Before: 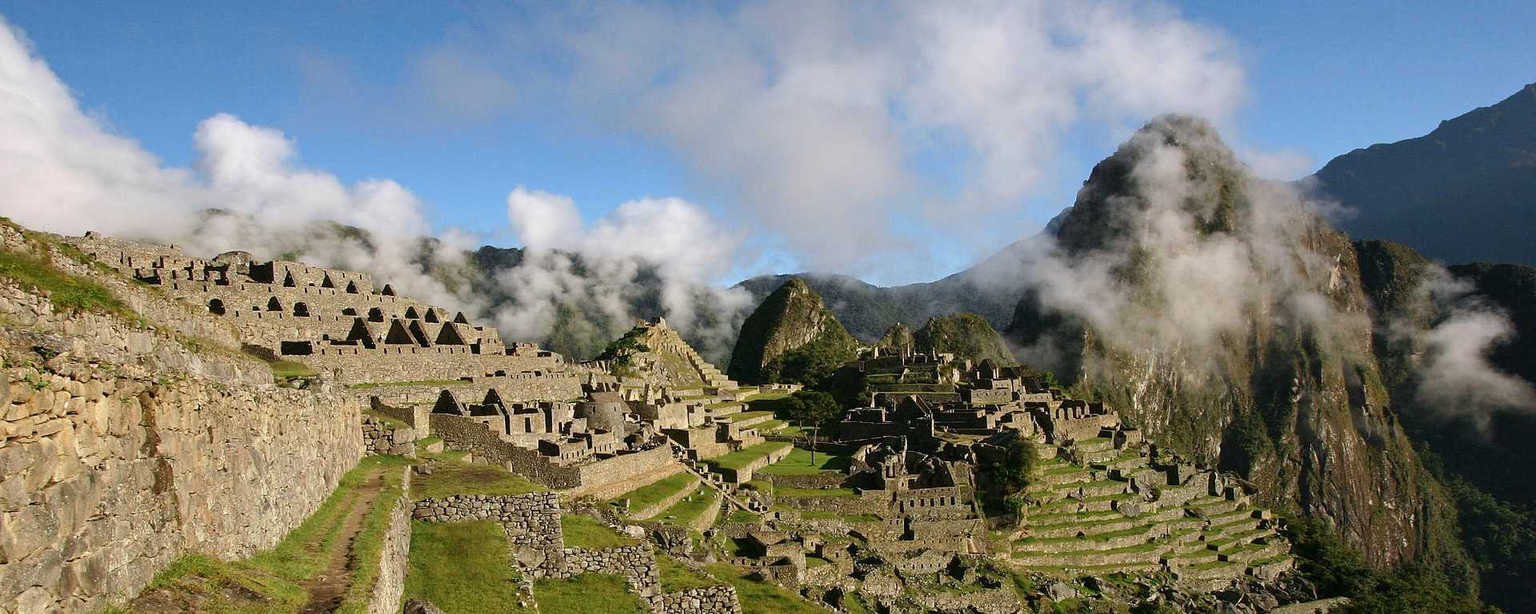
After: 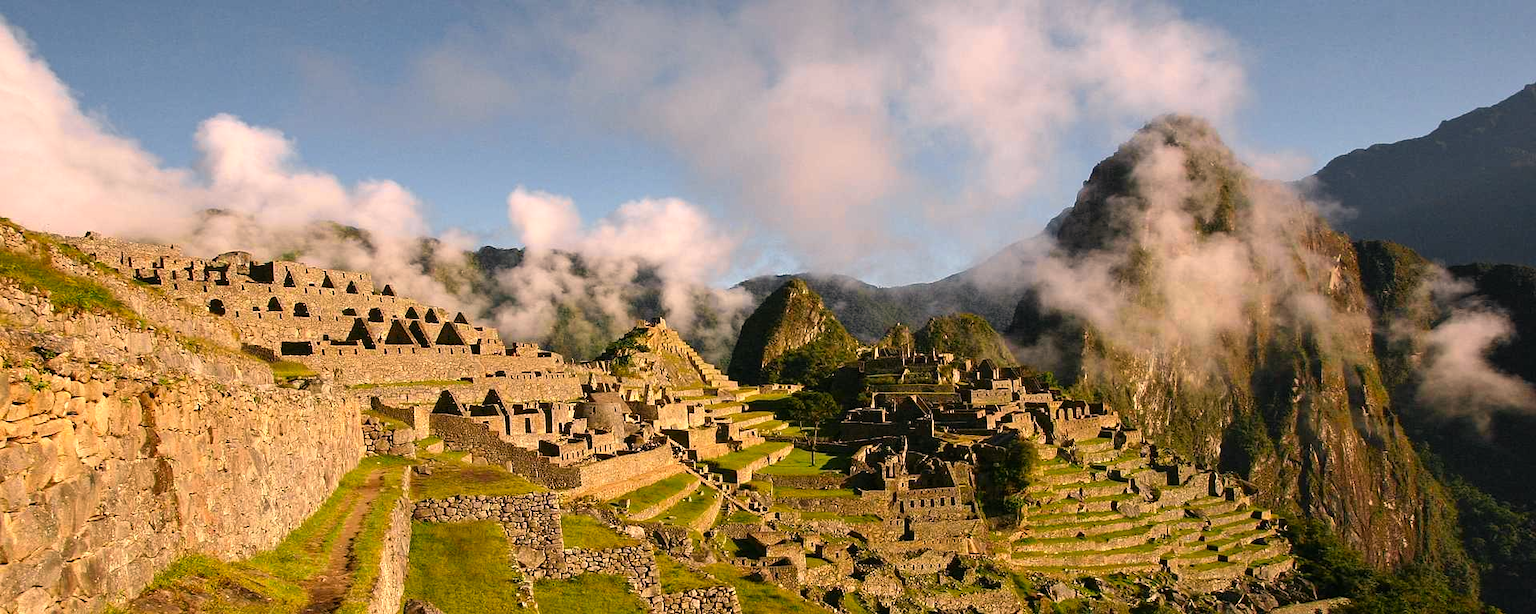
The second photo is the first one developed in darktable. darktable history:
color correction: highlights a* -0.137, highlights b* 0.137
color zones: curves: ch0 [(0, 0.511) (0.143, 0.531) (0.286, 0.56) (0.429, 0.5) (0.571, 0.5) (0.714, 0.5) (0.857, 0.5) (1, 0.5)]; ch1 [(0, 0.525) (0.143, 0.705) (0.286, 0.715) (0.429, 0.35) (0.571, 0.35) (0.714, 0.35) (0.857, 0.4) (1, 0.4)]; ch2 [(0, 0.572) (0.143, 0.512) (0.286, 0.473) (0.429, 0.45) (0.571, 0.5) (0.714, 0.5) (0.857, 0.518) (1, 0.518)]
white balance: red 1.127, blue 0.943
